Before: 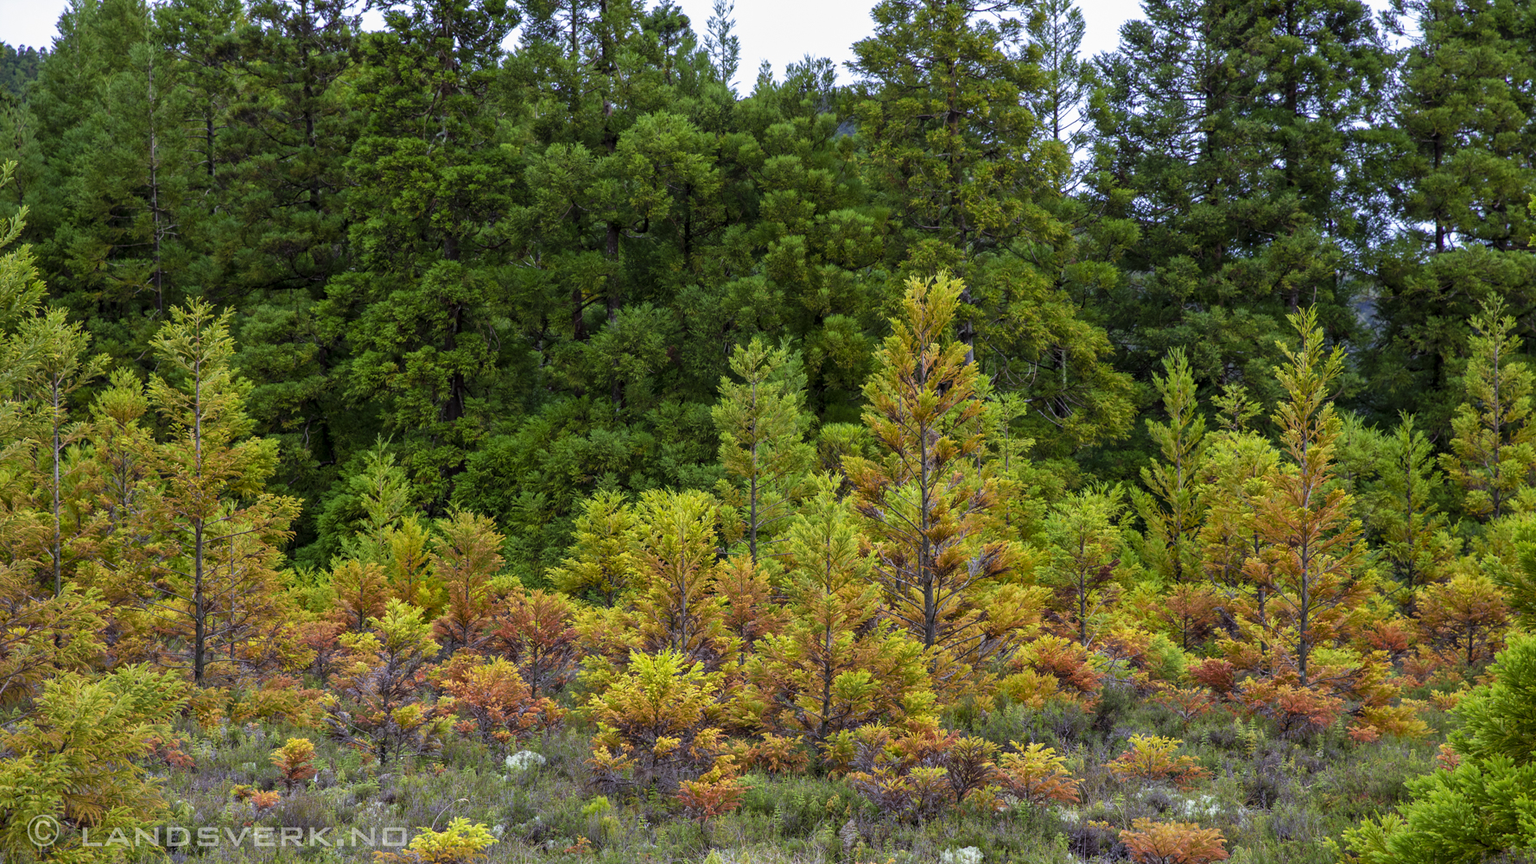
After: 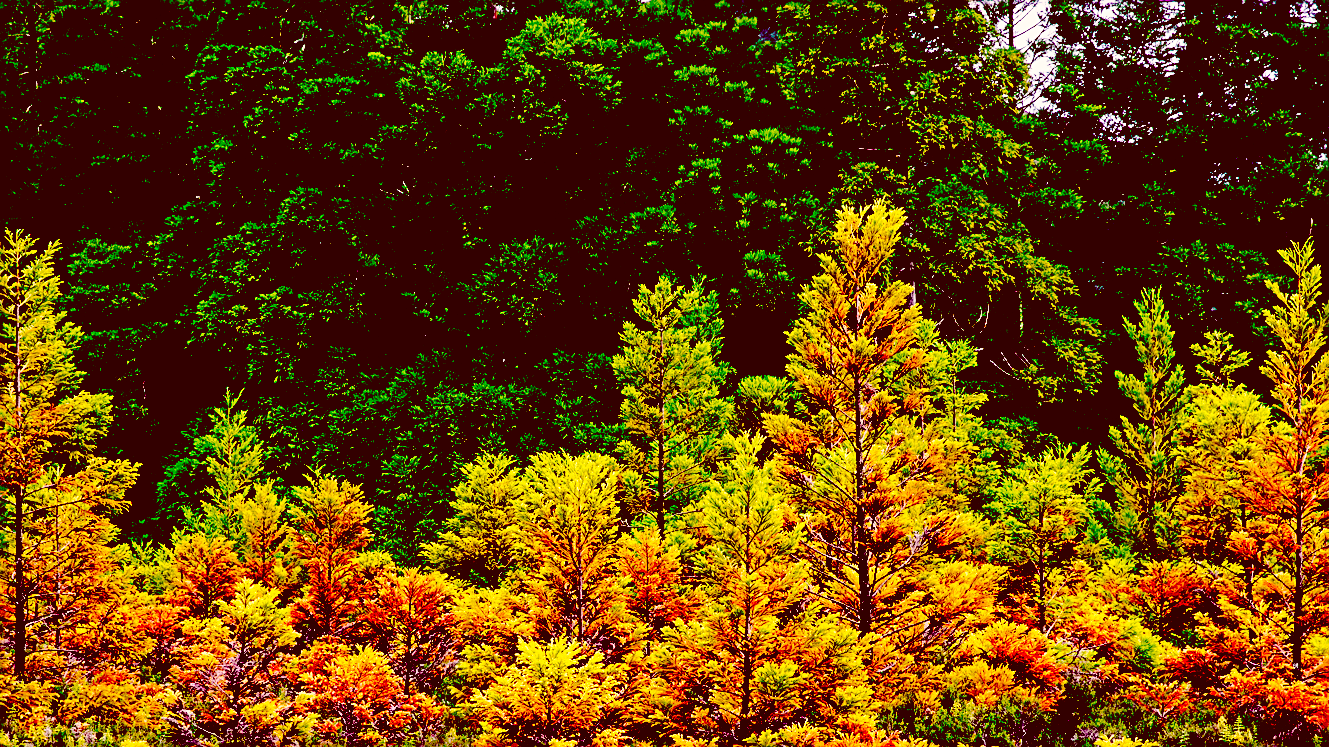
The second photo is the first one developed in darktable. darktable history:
exposure: black level correction 0.099, exposure -0.095 EV, compensate exposure bias true, compensate highlight preservation false
crop and rotate: left 11.908%, top 11.458%, right 13.298%, bottom 13.742%
sharpen: on, module defaults
tone curve: curves: ch0 [(0, 0) (0.081, 0.044) (0.185, 0.145) (0.283, 0.273) (0.405, 0.449) (0.495, 0.554) (0.686, 0.743) (0.826, 0.853) (0.978, 0.988)]; ch1 [(0, 0) (0.147, 0.166) (0.321, 0.362) (0.371, 0.402) (0.423, 0.426) (0.479, 0.472) (0.505, 0.497) (0.521, 0.506) (0.551, 0.546) (0.586, 0.571) (0.625, 0.638) (0.68, 0.715) (1, 1)]; ch2 [(0, 0) (0.346, 0.378) (0.404, 0.427) (0.502, 0.498) (0.531, 0.517) (0.547, 0.526) (0.582, 0.571) (0.629, 0.626) (0.717, 0.678) (1, 1)], preserve colors none
base curve: curves: ch0 [(0, 0) (0.028, 0.03) (0.121, 0.232) (0.46, 0.748) (0.859, 0.968) (1, 1)], preserve colors none
contrast brightness saturation: saturation 0.097
color correction: highlights a* 9.55, highlights b* 8.57, shadows a* 39.77, shadows b* 39.82, saturation 0.814
